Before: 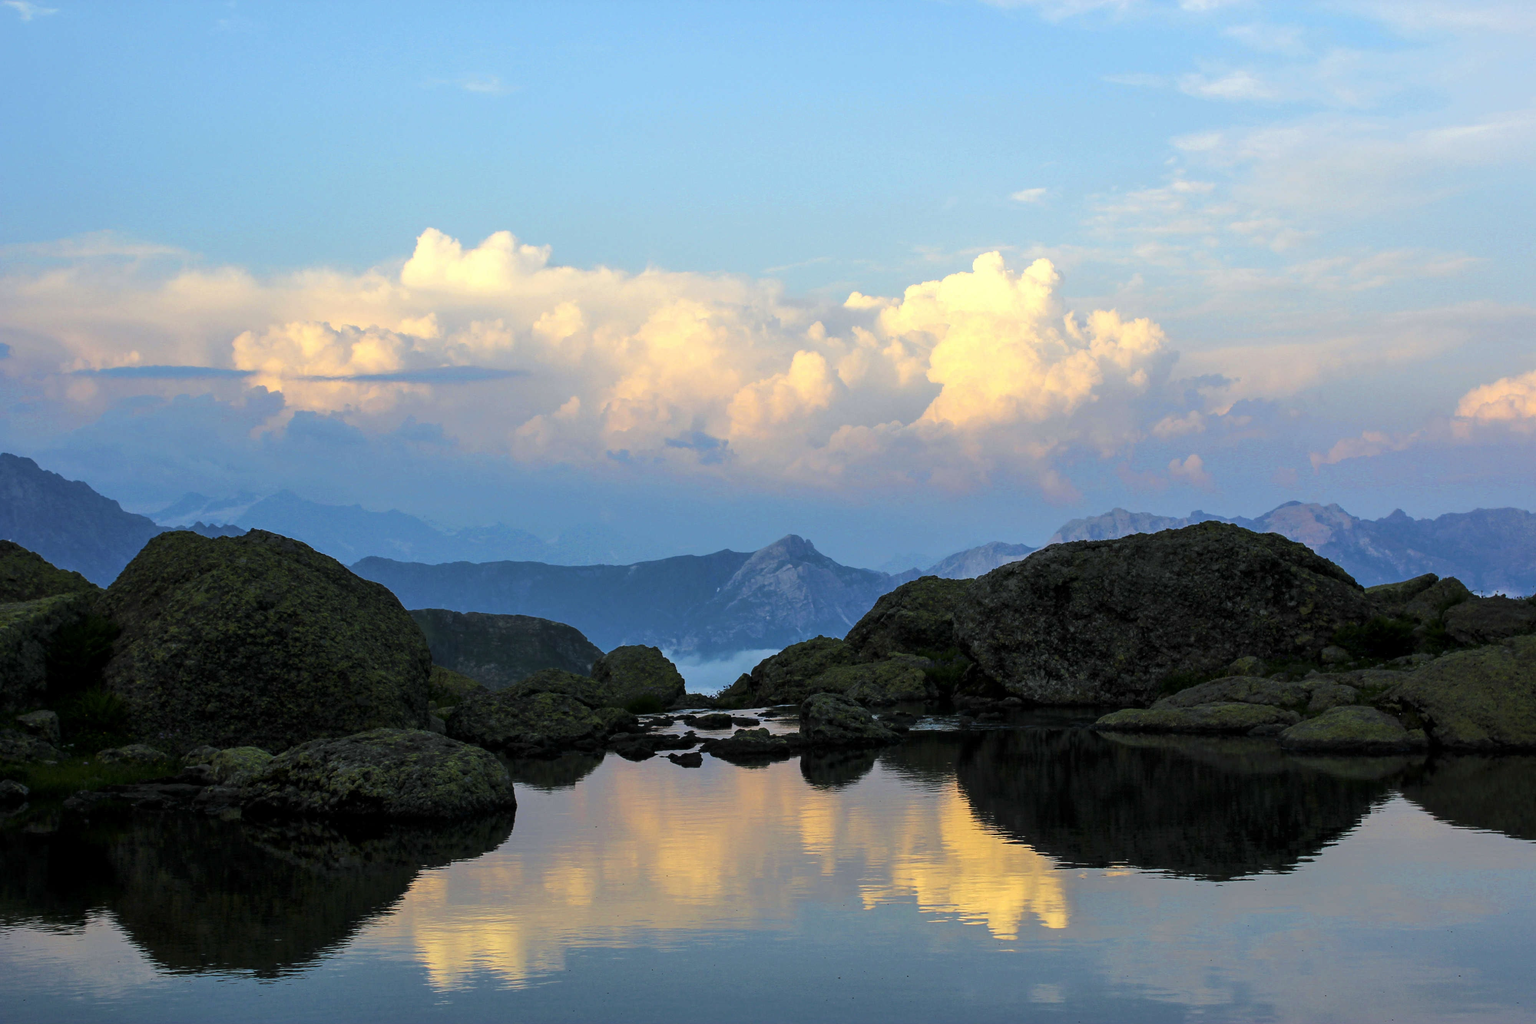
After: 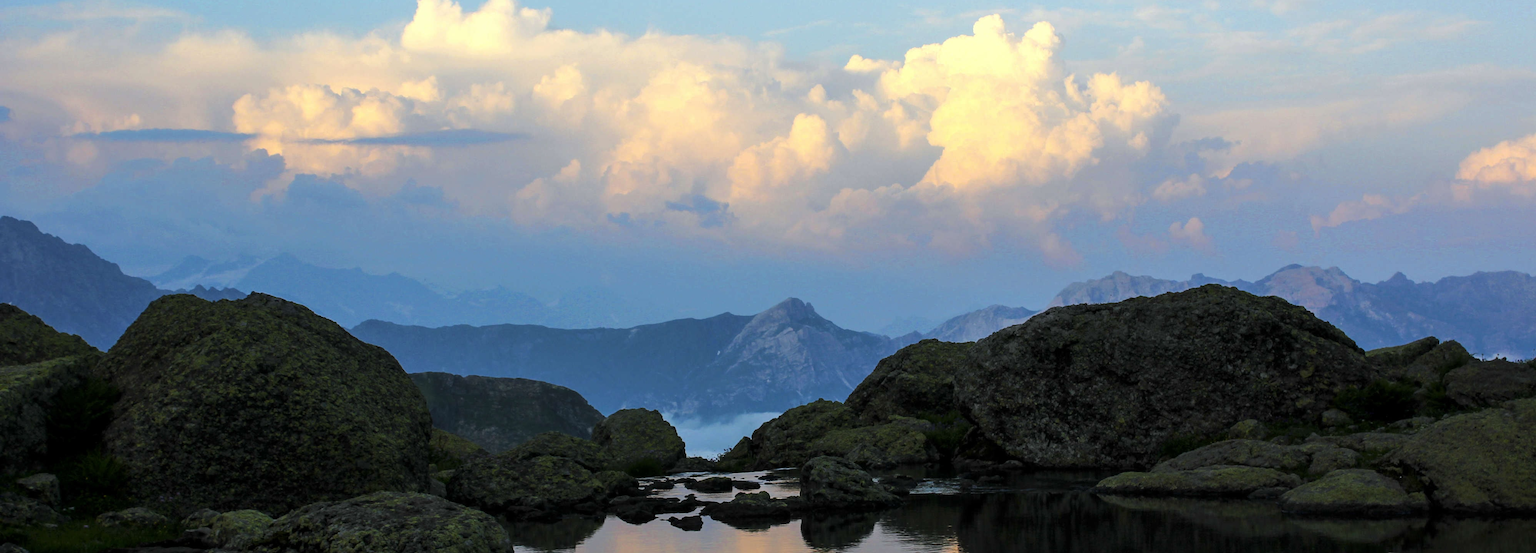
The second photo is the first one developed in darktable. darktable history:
crop and rotate: top 23.194%, bottom 22.797%
